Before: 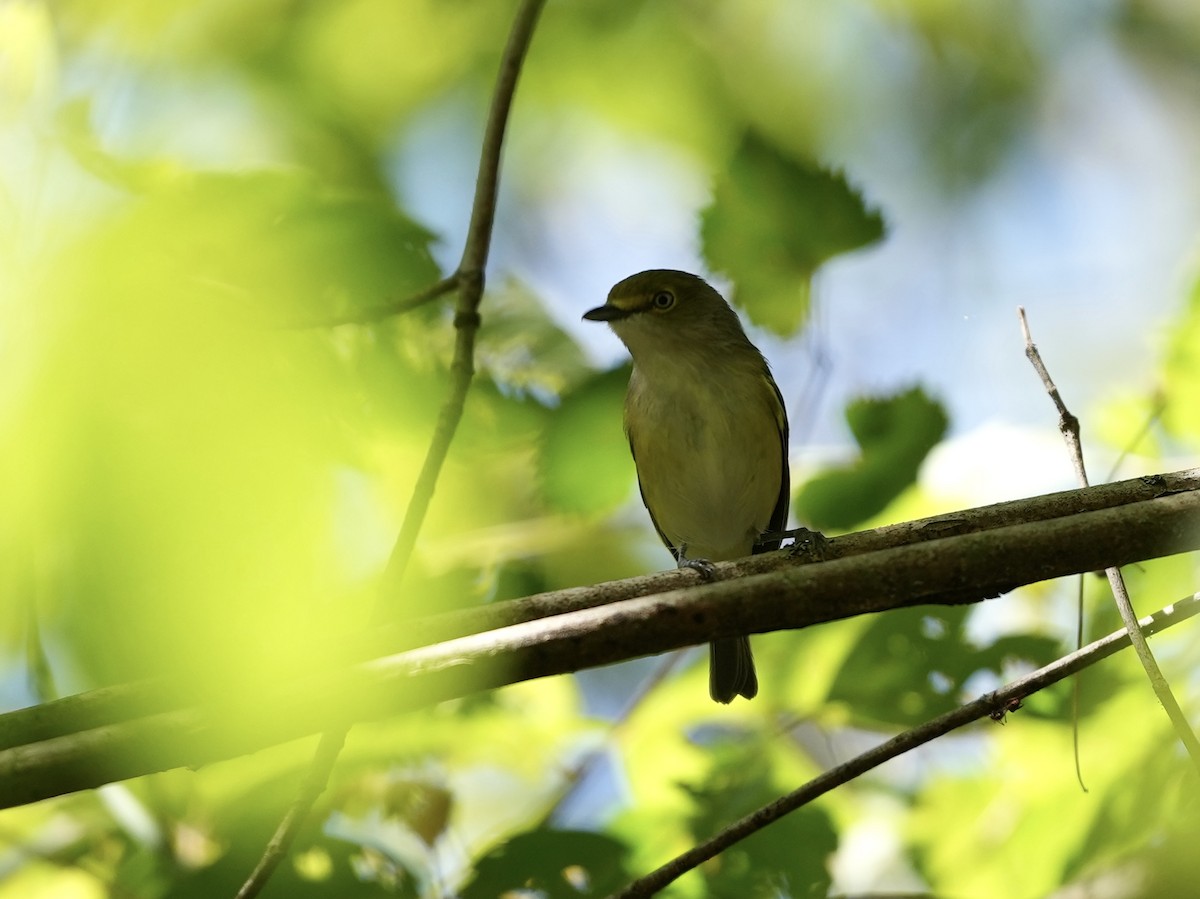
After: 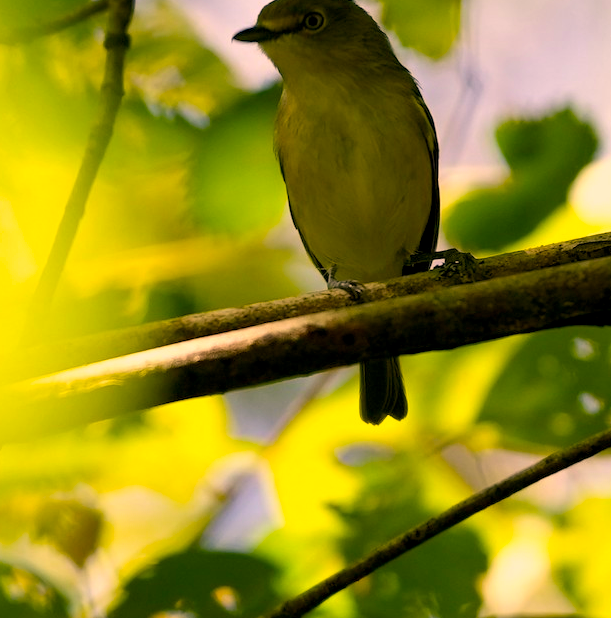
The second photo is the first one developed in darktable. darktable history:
color balance rgb: shadows lift › chroma 2%, shadows lift › hue 217.2°, power › chroma 0.25%, power › hue 60°, highlights gain › chroma 1.5%, highlights gain › hue 309.6°, global offset › luminance -0.5%, perceptual saturation grading › global saturation 15%, global vibrance 20%
crop and rotate: left 29.237%, top 31.152%, right 19.807%
color correction: highlights a* 15, highlights b* 31.55
